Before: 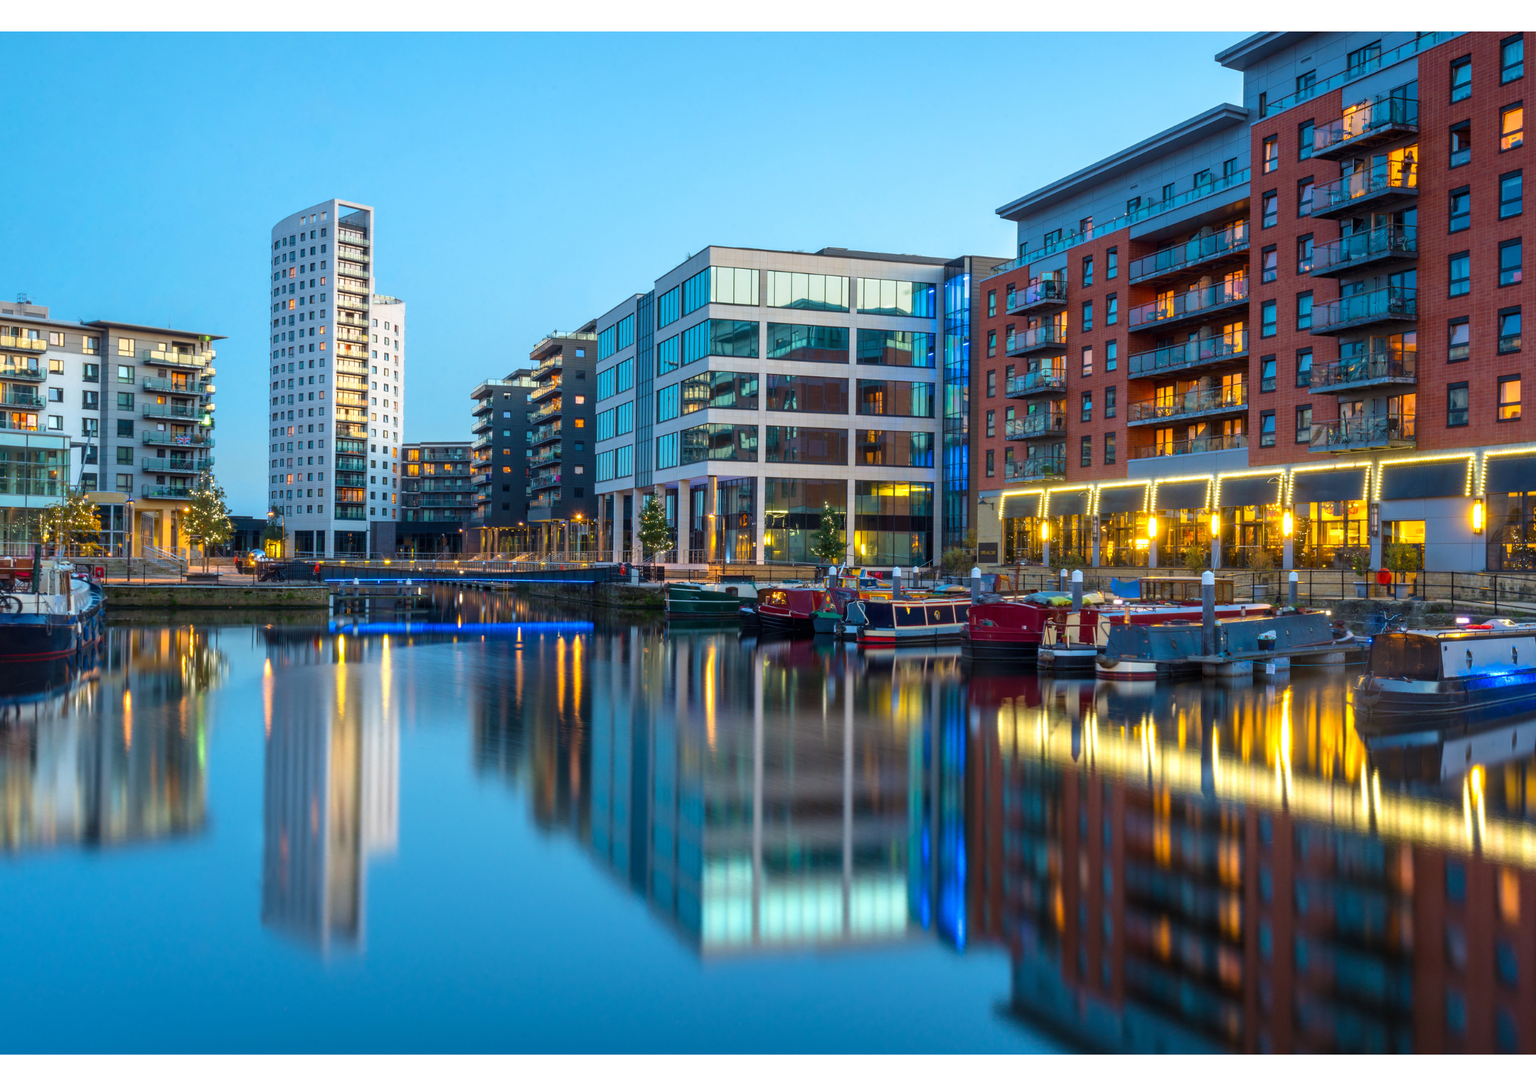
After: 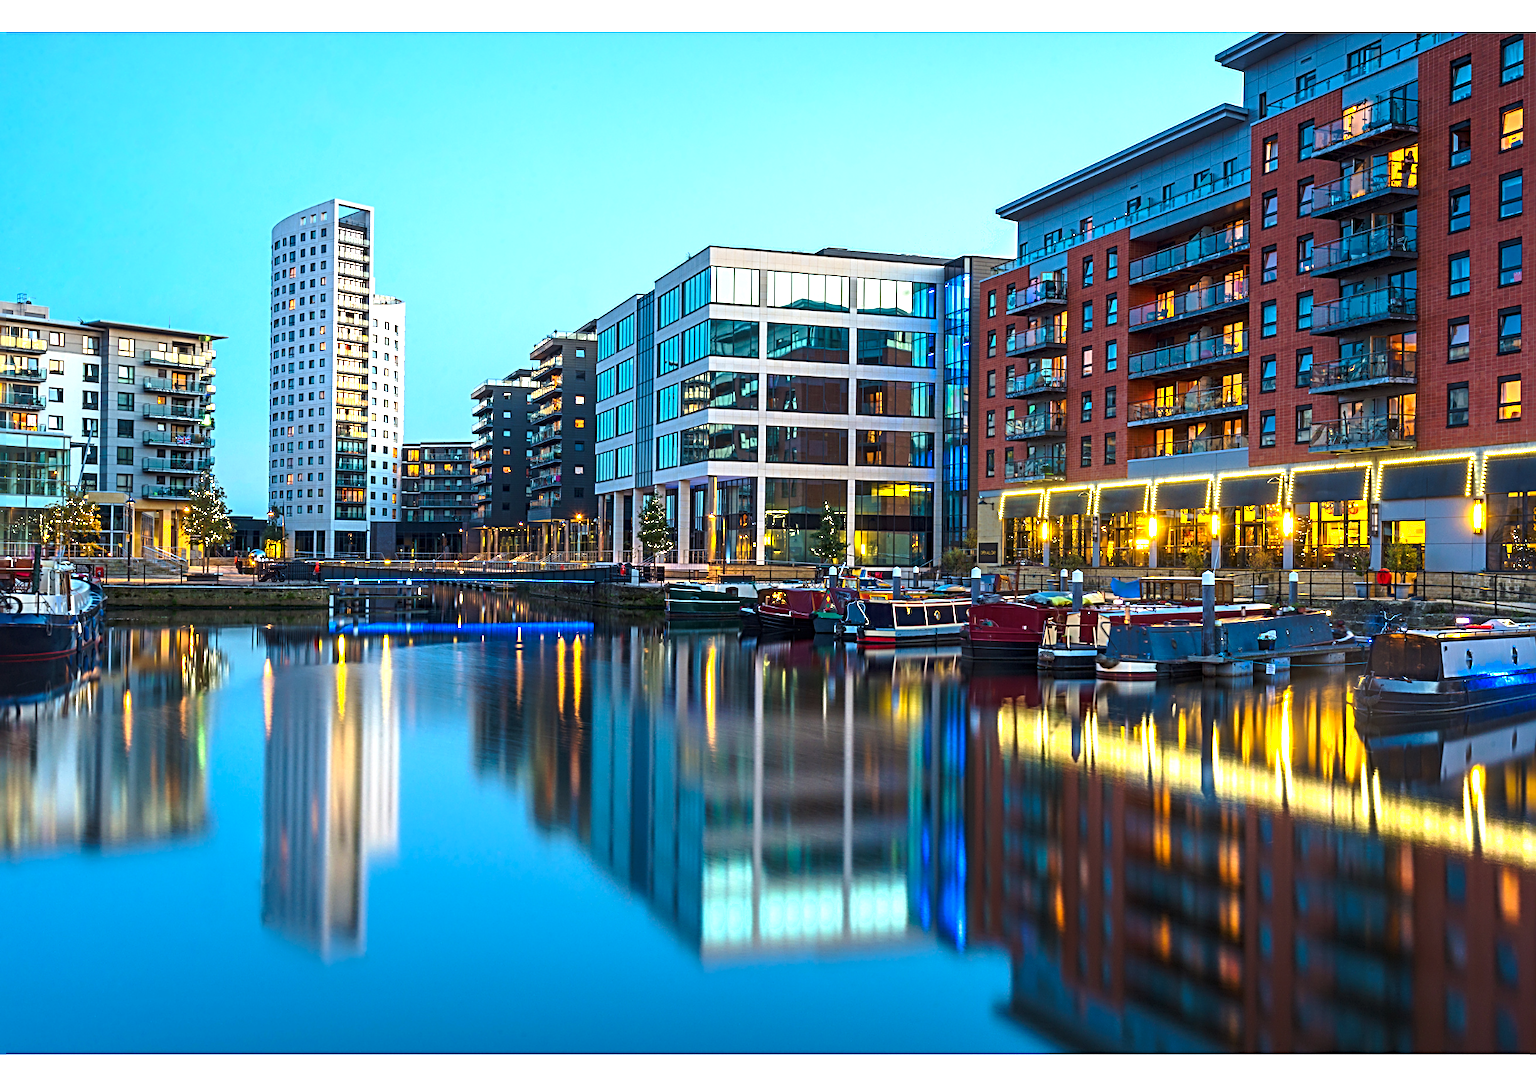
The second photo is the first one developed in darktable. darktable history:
shadows and highlights: shadows 0.045, highlights 39.24
exposure: black level correction 0, exposure 0.499 EV, compensate highlight preservation false
tone curve: curves: ch0 [(0, 0) (0.003, 0.002) (0.011, 0.009) (0.025, 0.02) (0.044, 0.035) (0.069, 0.055) (0.1, 0.08) (0.136, 0.109) (0.177, 0.142) (0.224, 0.179) (0.277, 0.222) (0.335, 0.268) (0.399, 0.329) (0.468, 0.409) (0.543, 0.495) (0.623, 0.579) (0.709, 0.669) (0.801, 0.767) (0.898, 0.885) (1, 1)], preserve colors none
sharpen: radius 3.019, amount 0.771
